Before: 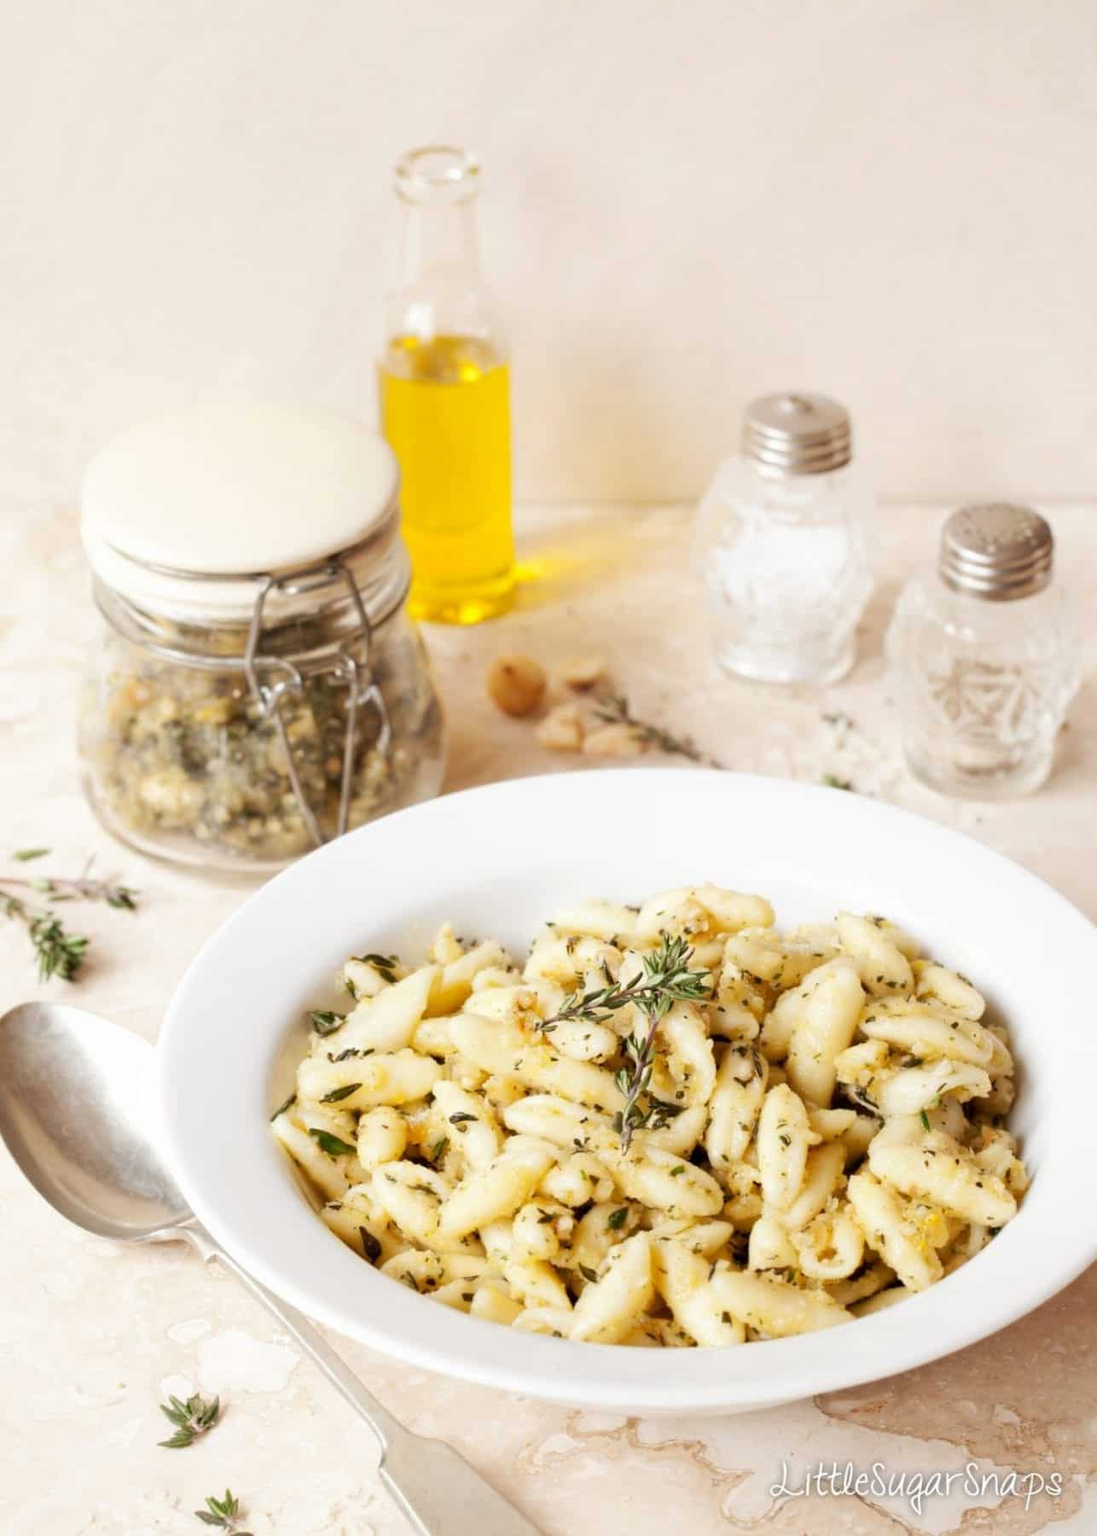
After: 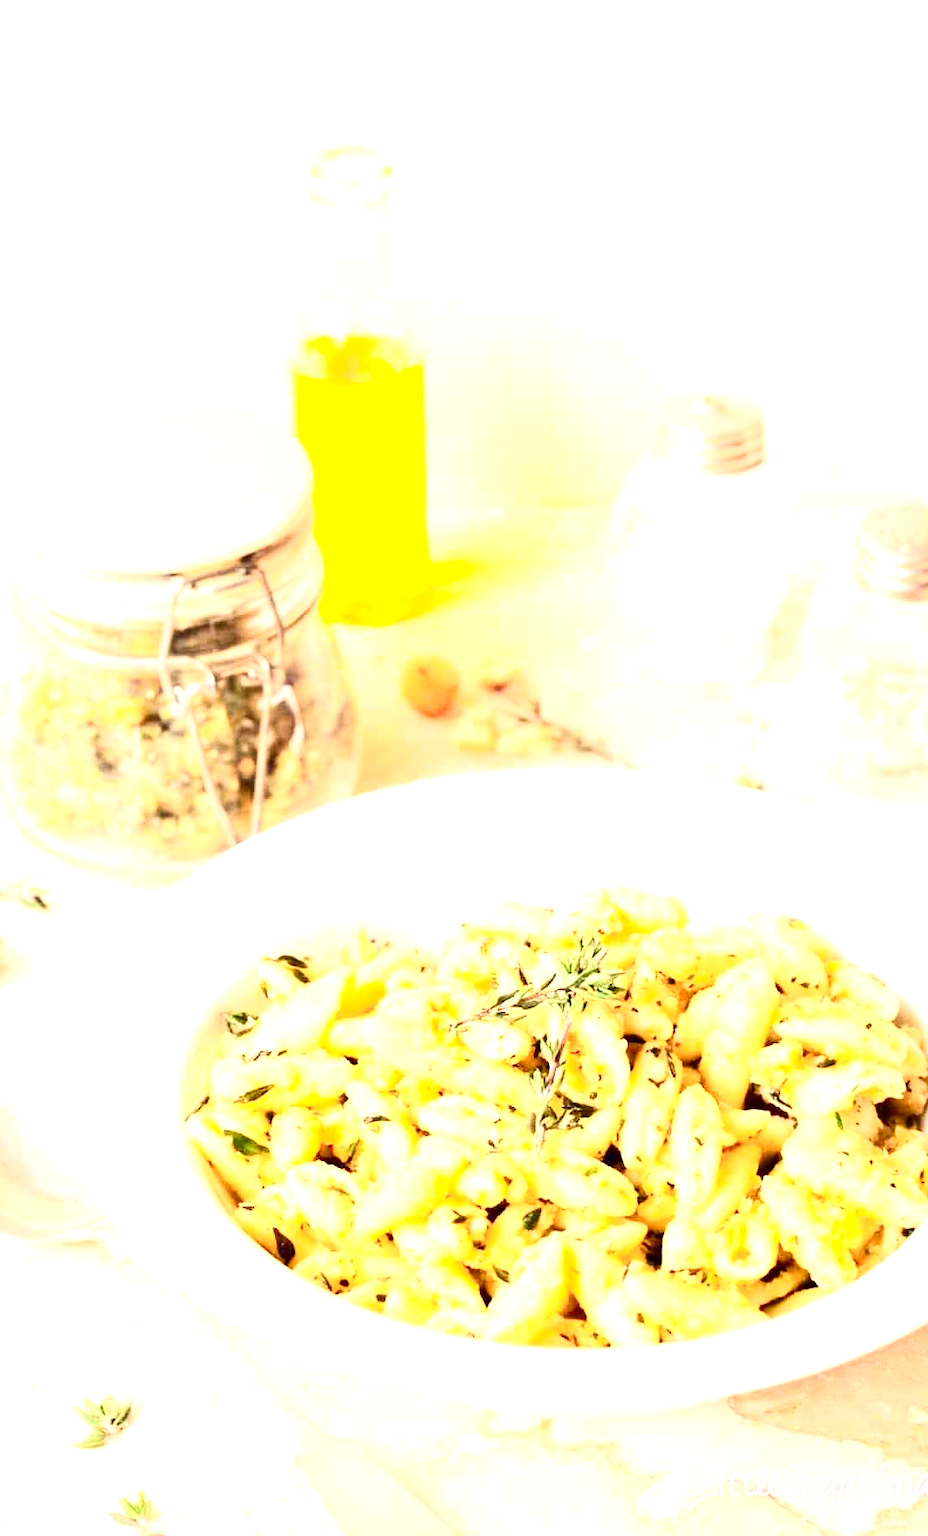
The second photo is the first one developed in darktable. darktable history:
color balance rgb: shadows lift › luminance 0.52%, shadows lift › chroma 6.993%, shadows lift › hue 300.92°, perceptual saturation grading › global saturation -2.404%, perceptual saturation grading › highlights -7.942%, perceptual saturation grading › mid-tones 7.356%, perceptual saturation grading › shadows 4.528%, global vibrance 20%
contrast brightness saturation: contrast 0.412, brightness 0.102, saturation 0.213
crop: left 7.95%, right 7.434%
exposure: black level correction 0, exposure 1.509 EV, compensate highlight preservation false
